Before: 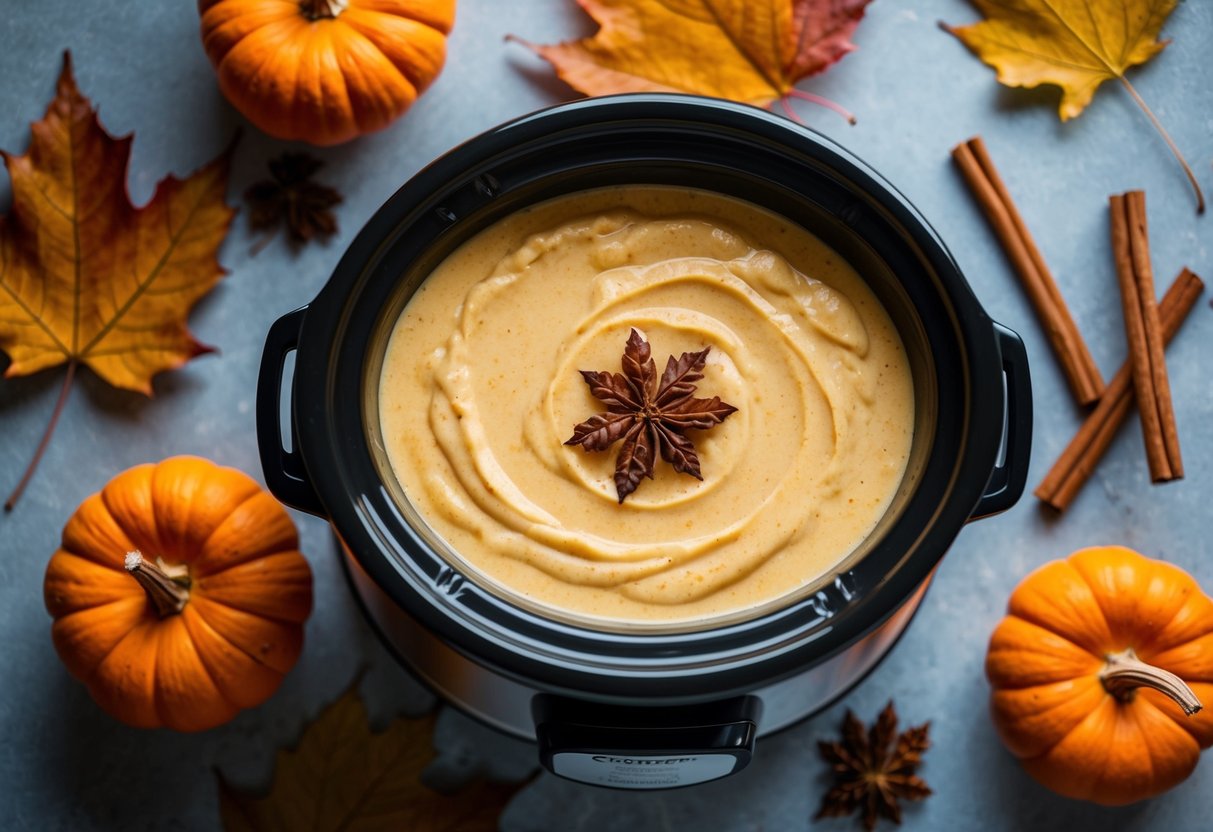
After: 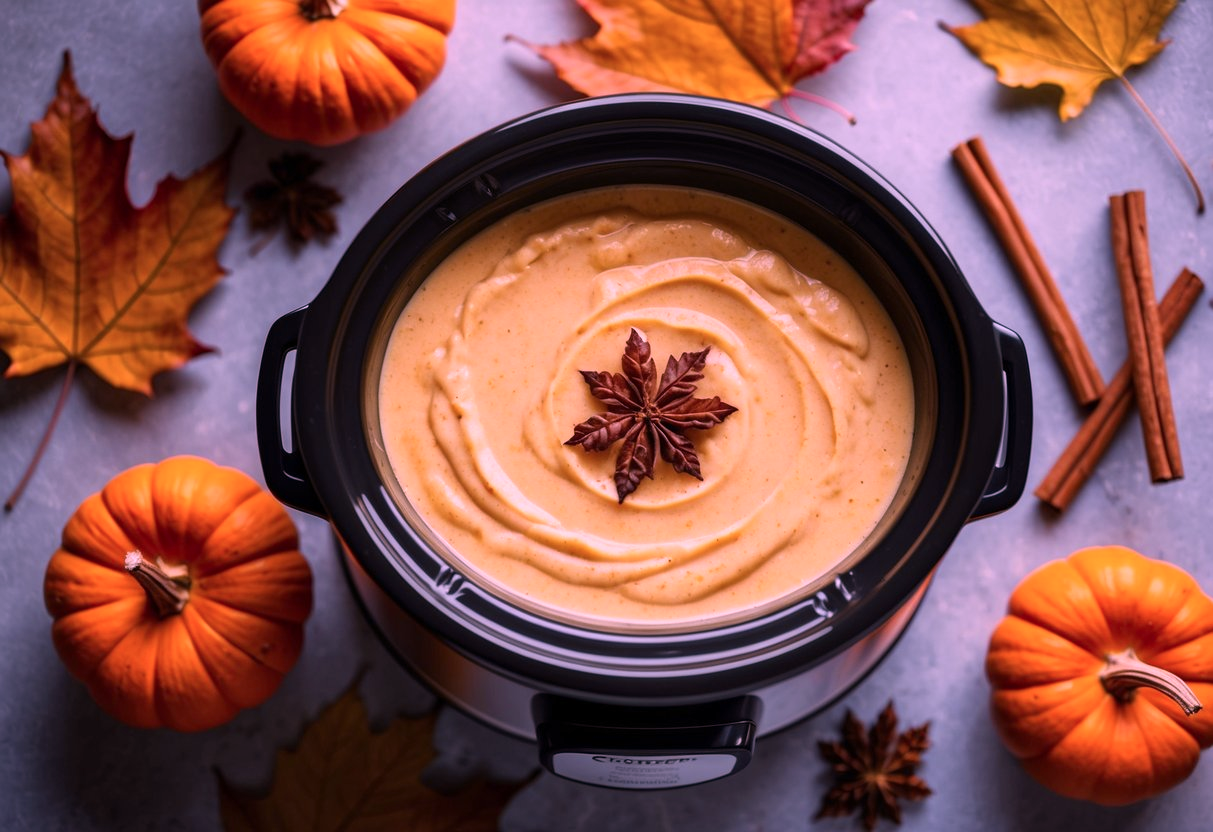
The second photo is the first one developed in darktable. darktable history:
color calibration: output R [1.107, -0.012, -0.003, 0], output B [0, 0, 1.308, 0], x 0.336, y 0.349, temperature 5402.99 K, clip negative RGB from gamut false
